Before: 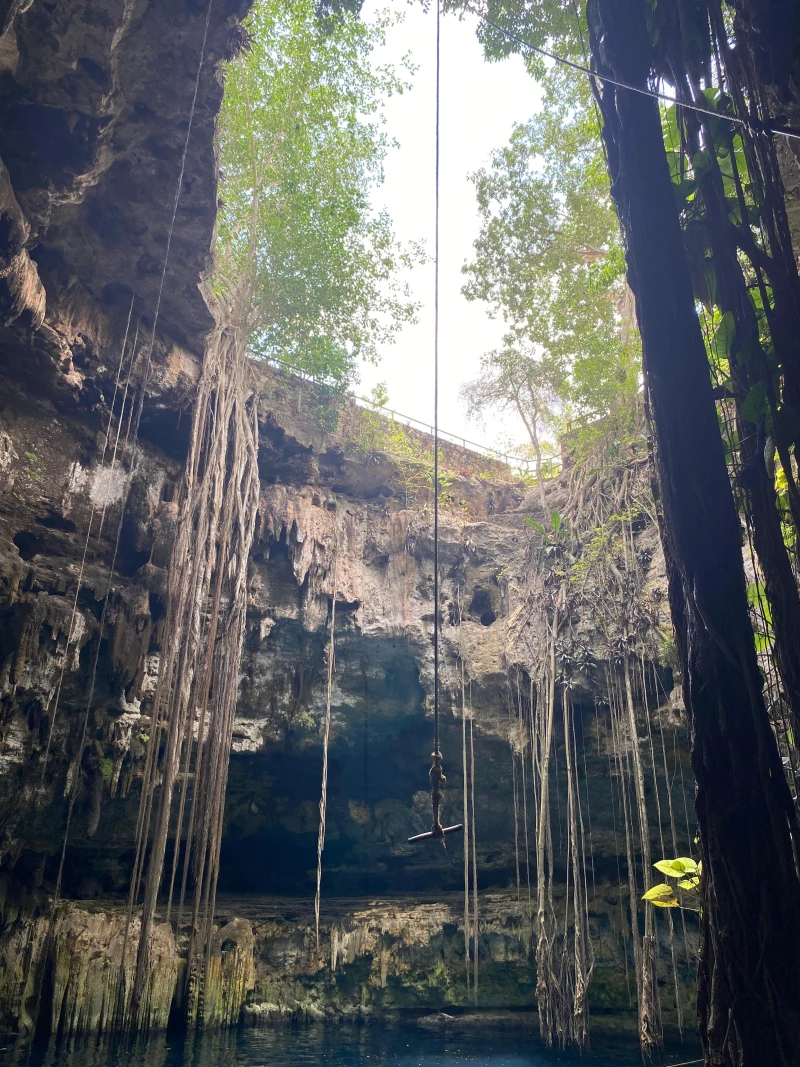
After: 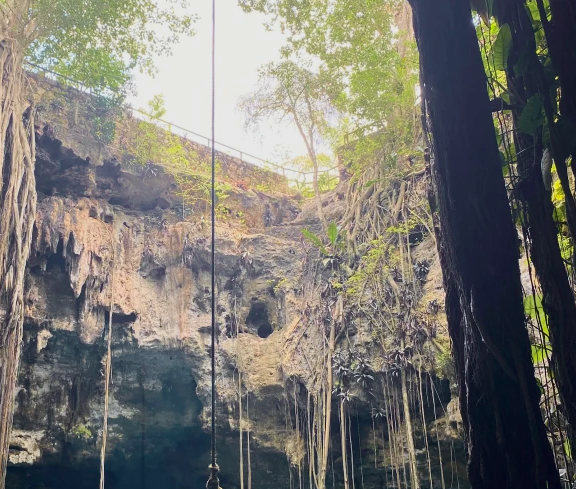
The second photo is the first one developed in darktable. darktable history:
tone curve: curves: ch0 [(0, 0) (0.091, 0.066) (0.184, 0.16) (0.491, 0.519) (0.748, 0.765) (1, 0.919)]; ch1 [(0, 0) (0.179, 0.173) (0.322, 0.32) (0.424, 0.424) (0.502, 0.5) (0.56, 0.575) (0.631, 0.675) (0.777, 0.806) (1, 1)]; ch2 [(0, 0) (0.434, 0.447) (0.497, 0.498) (0.539, 0.566) (0.676, 0.691) (1, 1)], color space Lab, independent channels, preserve colors none
crop and rotate: left 27.938%, top 27.046%, bottom 27.046%
